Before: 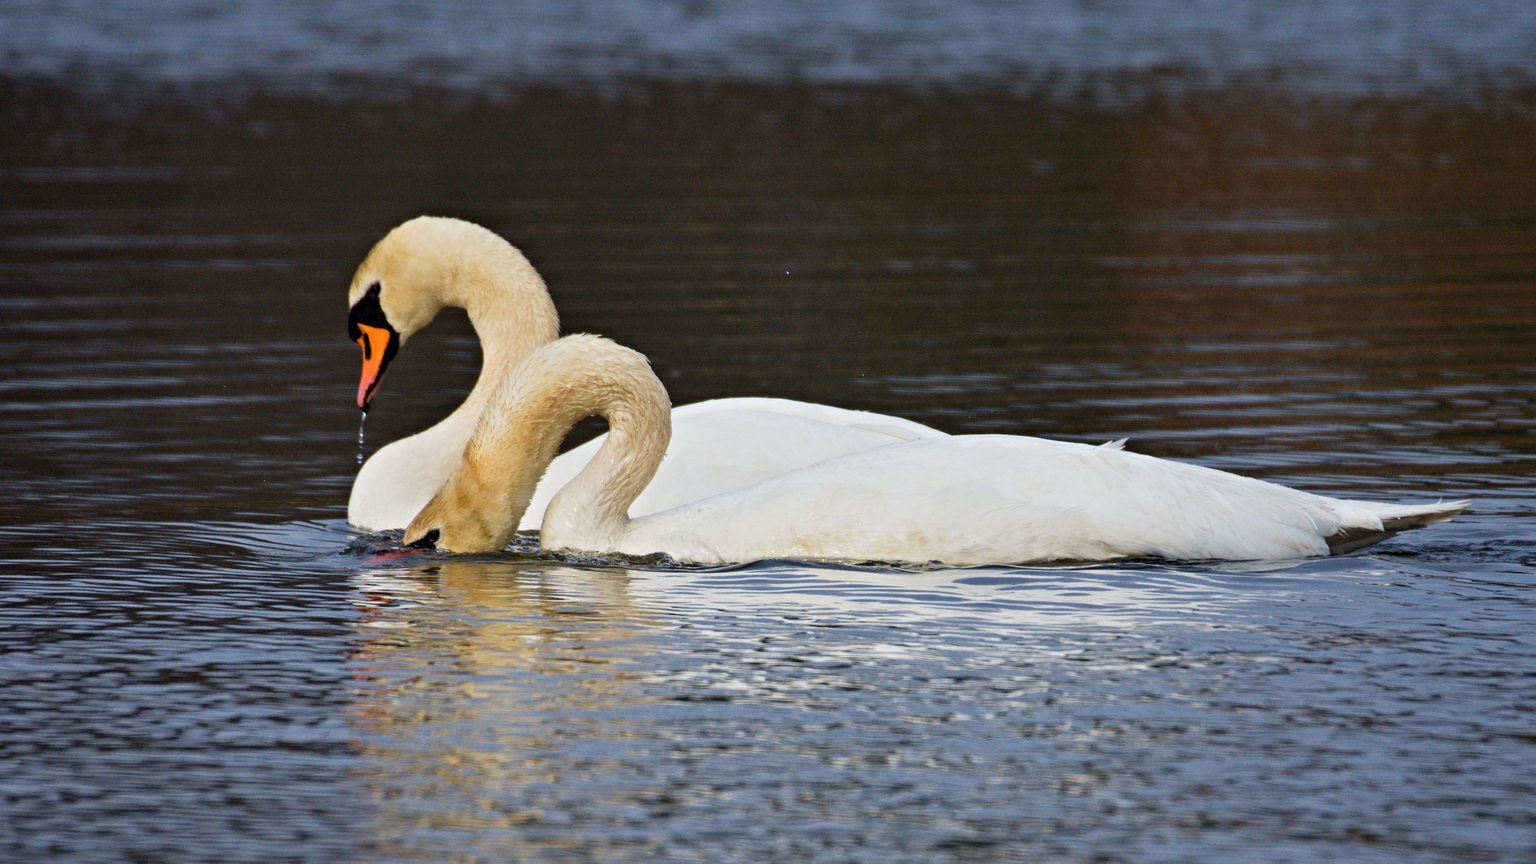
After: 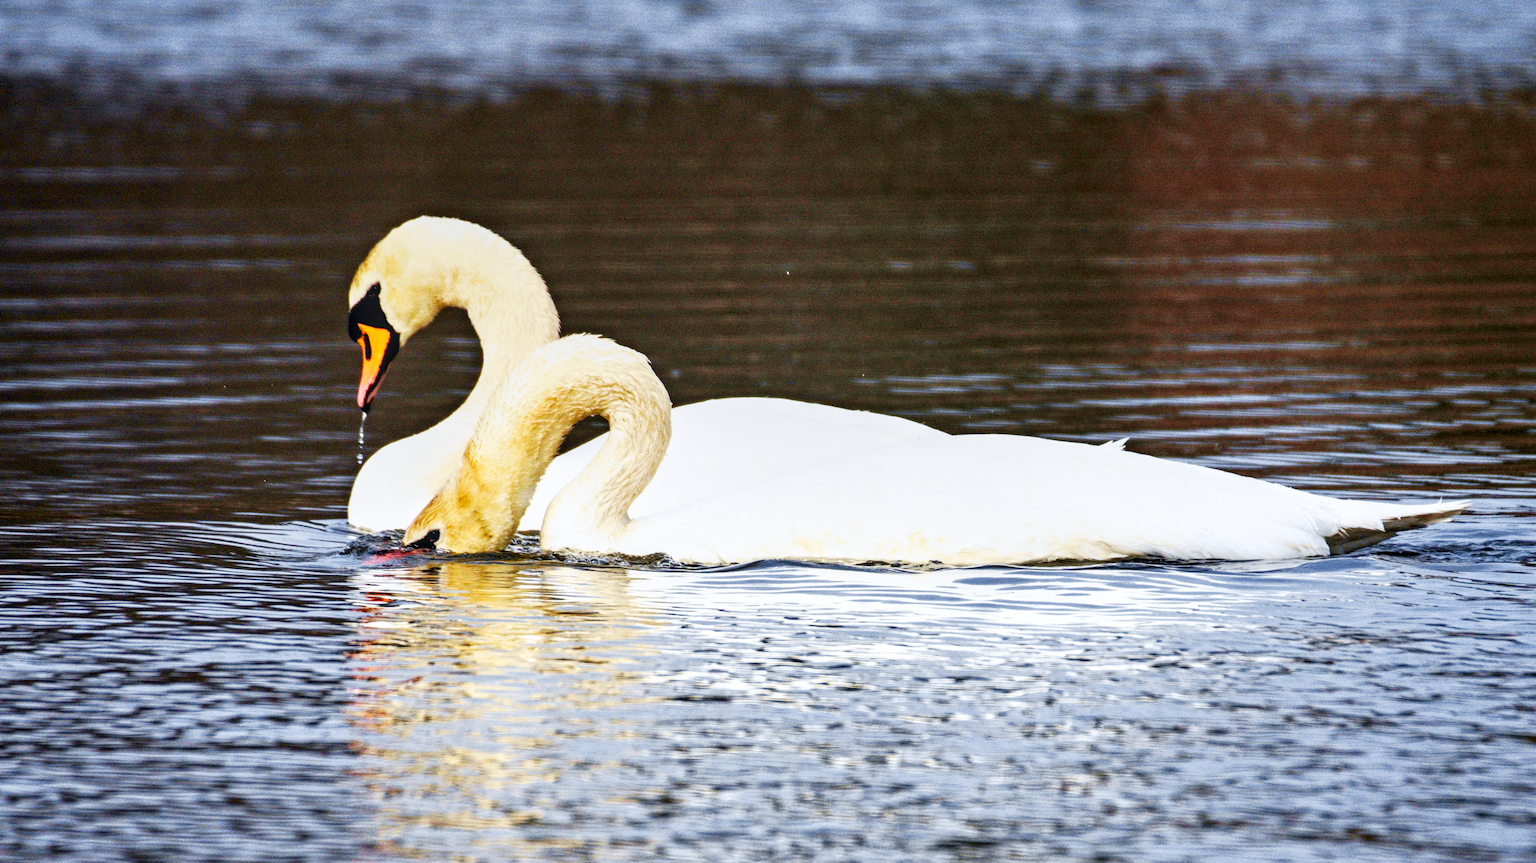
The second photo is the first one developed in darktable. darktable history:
base curve: curves: ch0 [(0, 0) (0.007, 0.004) (0.027, 0.03) (0.046, 0.07) (0.207, 0.54) (0.442, 0.872) (0.673, 0.972) (1, 1)], preserve colors none
tone curve: curves: ch0 [(0, 0) (0.15, 0.17) (0.452, 0.437) (0.611, 0.588) (0.751, 0.749) (1, 1)]; ch1 [(0, 0) (0.325, 0.327) (0.412, 0.45) (0.453, 0.484) (0.5, 0.499) (0.541, 0.55) (0.617, 0.612) (0.695, 0.697) (1, 1)]; ch2 [(0, 0) (0.386, 0.397) (0.452, 0.459) (0.505, 0.498) (0.524, 0.547) (0.574, 0.566) (0.633, 0.641) (1, 1)], color space Lab, independent channels, preserve colors none
local contrast: on, module defaults
